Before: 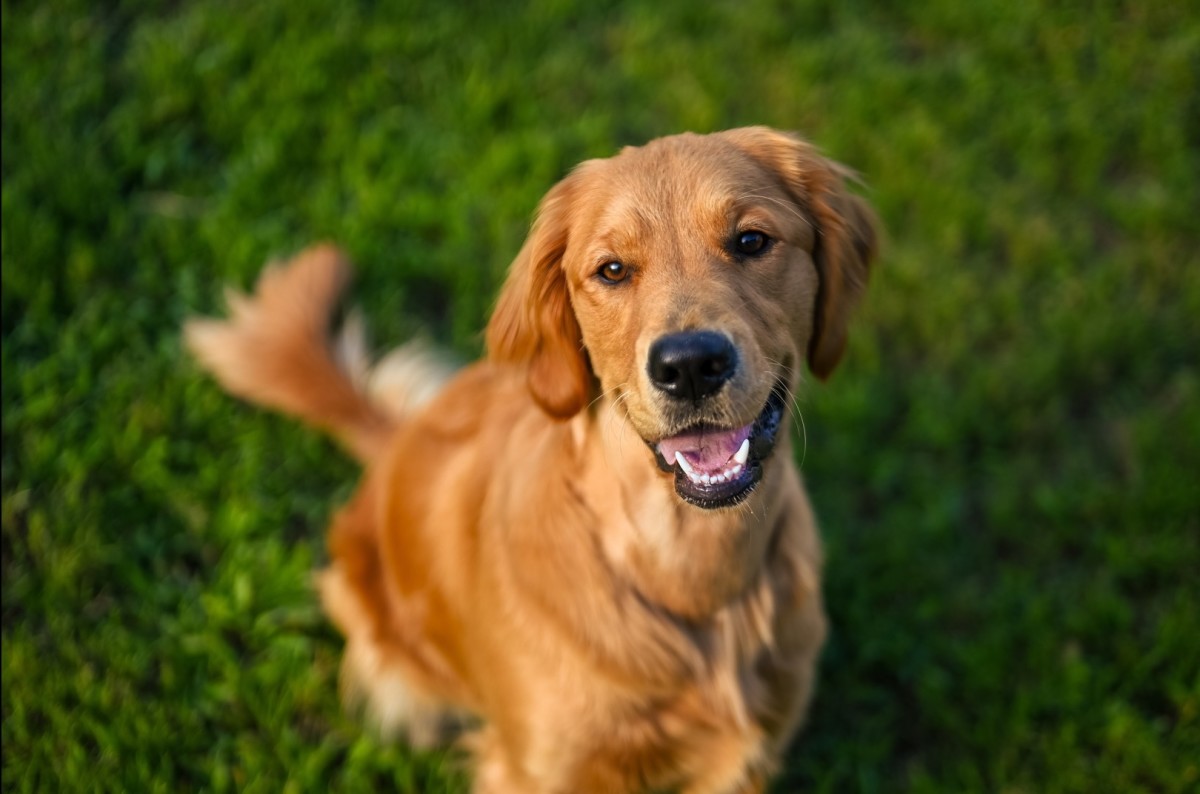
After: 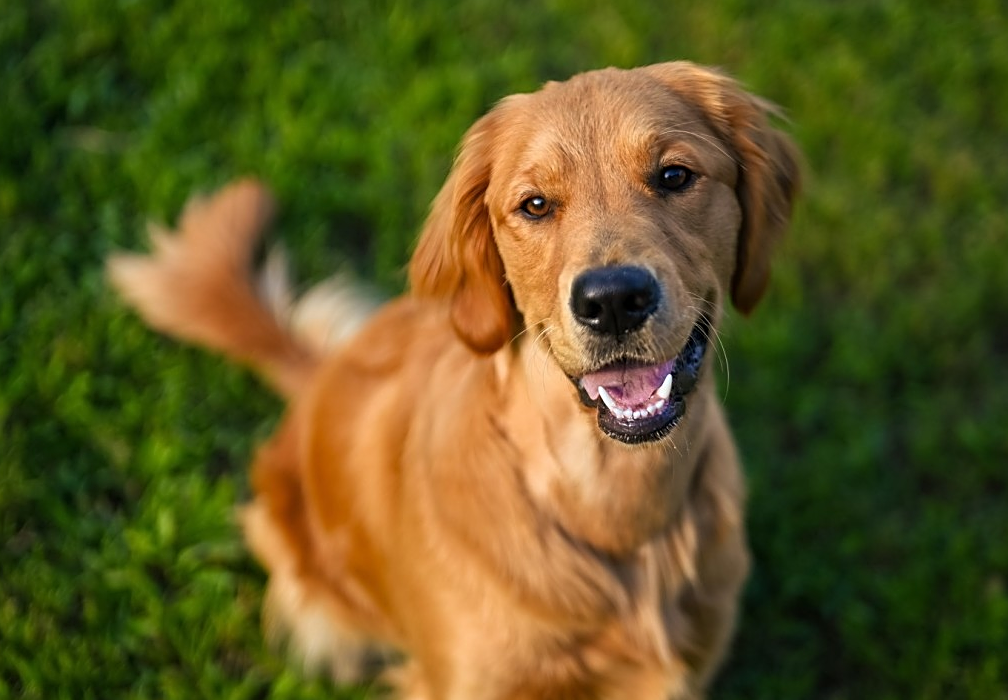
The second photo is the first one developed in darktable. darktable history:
sharpen: on, module defaults
crop: left 6.446%, top 8.188%, right 9.538%, bottom 3.548%
